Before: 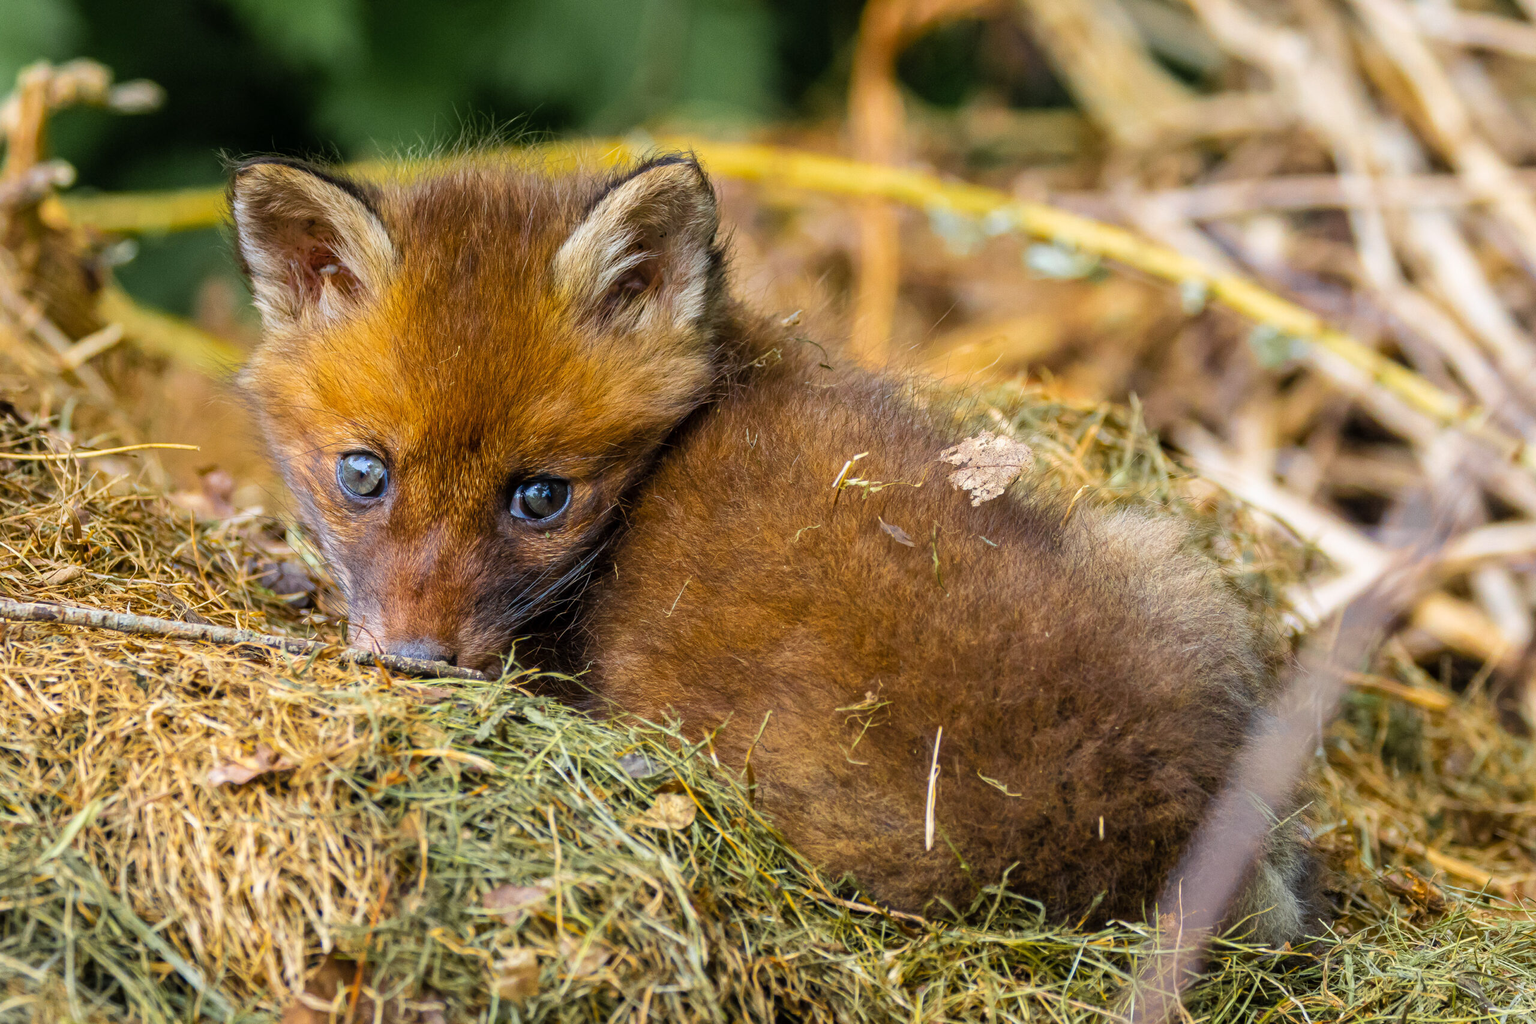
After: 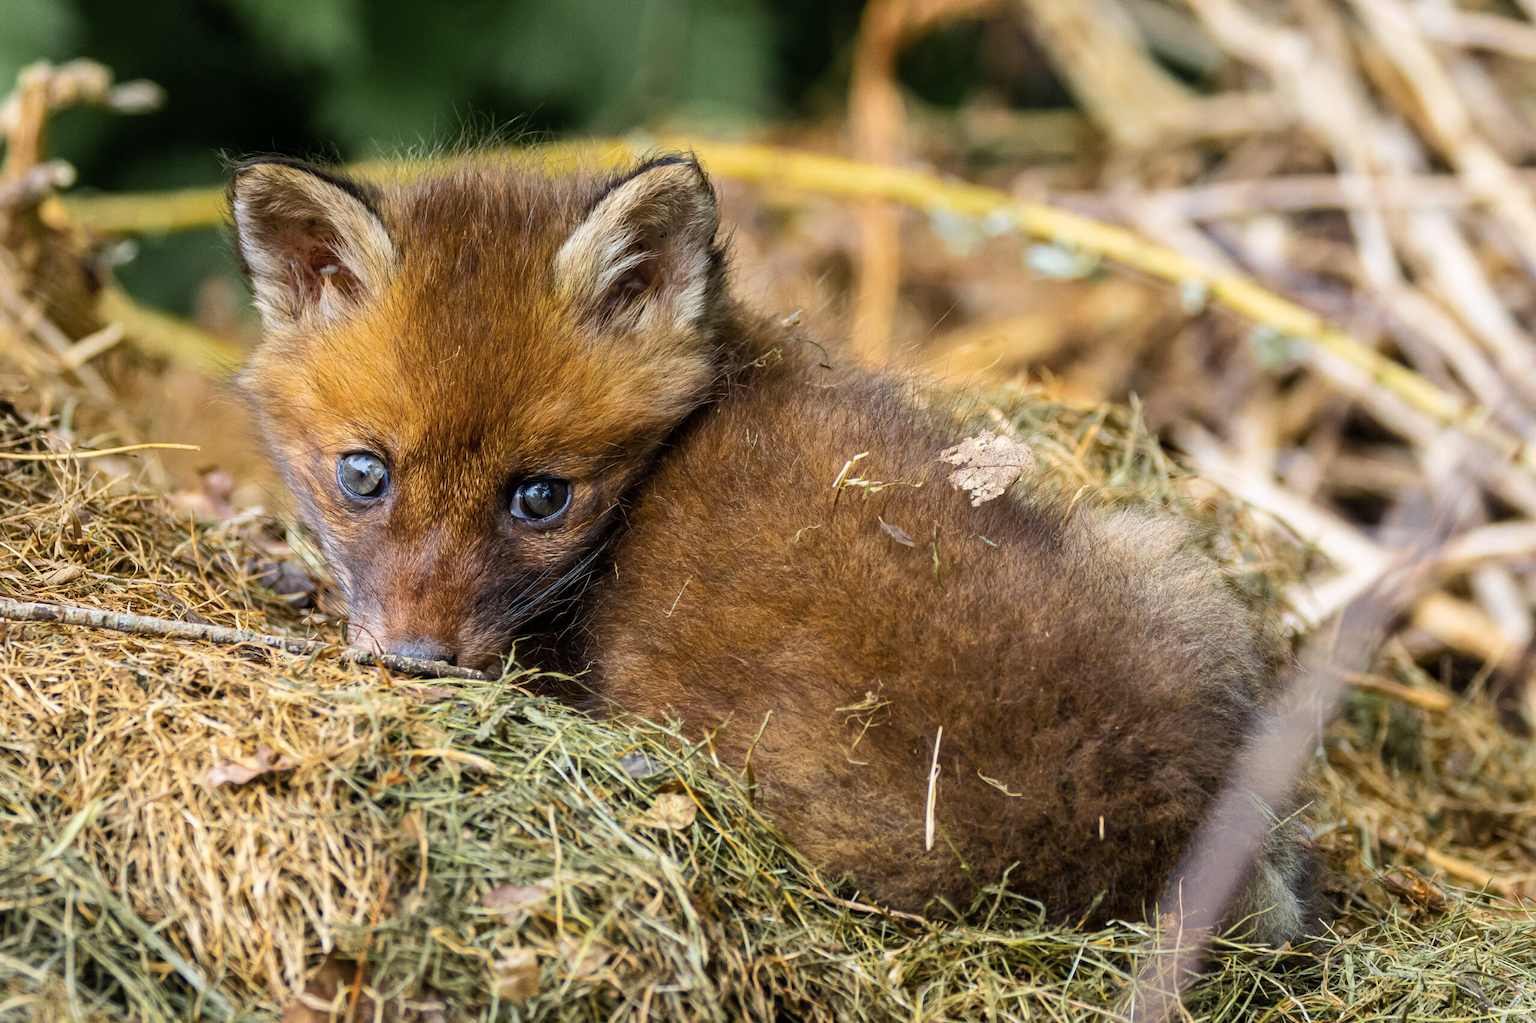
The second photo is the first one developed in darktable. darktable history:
contrast brightness saturation: contrast 0.11, saturation -0.176
